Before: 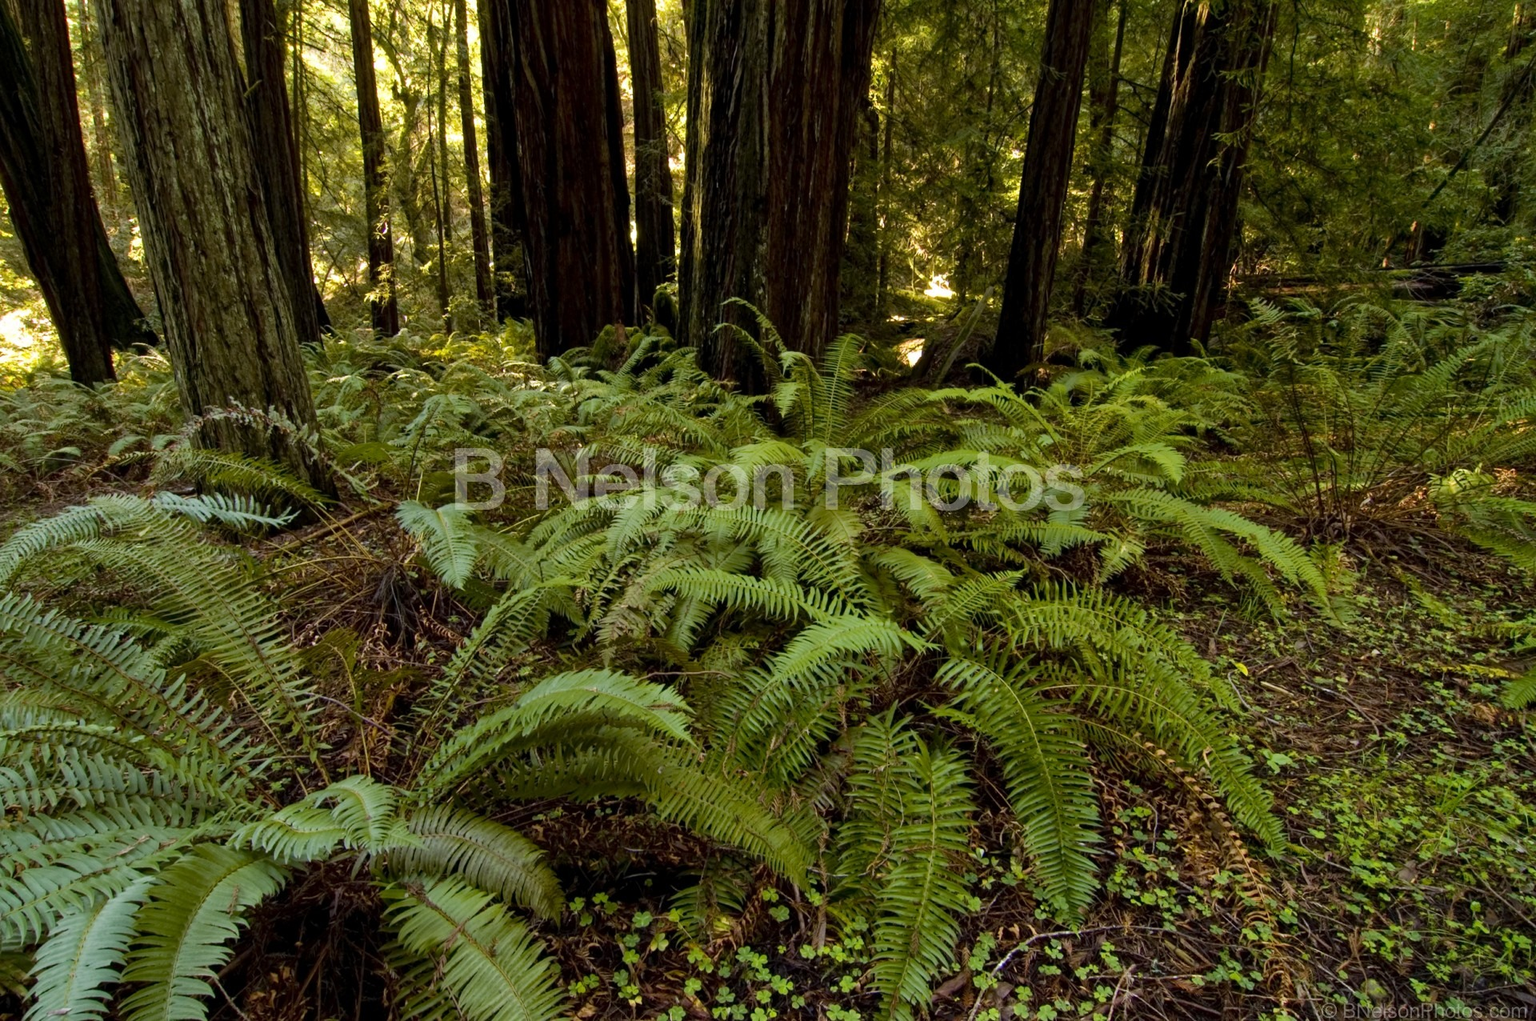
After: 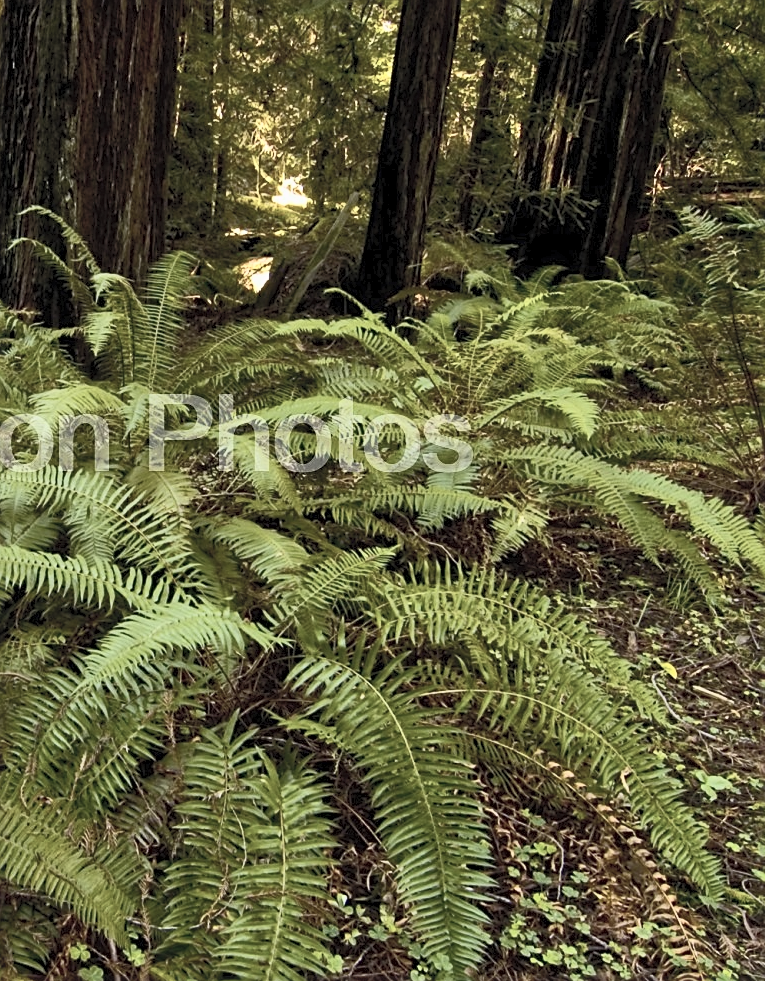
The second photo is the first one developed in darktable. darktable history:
sharpen: on, module defaults
tone equalizer: -8 EV 0.28 EV, -7 EV 0.451 EV, -6 EV 0.433 EV, -5 EV 0.259 EV, -3 EV -0.254 EV, -2 EV -0.416 EV, -1 EV -0.44 EV, +0 EV -0.28 EV
crop: left 46.02%, top 13.012%, right 14.095%, bottom 10.073%
contrast brightness saturation: contrast 0.432, brightness 0.552, saturation -0.207
